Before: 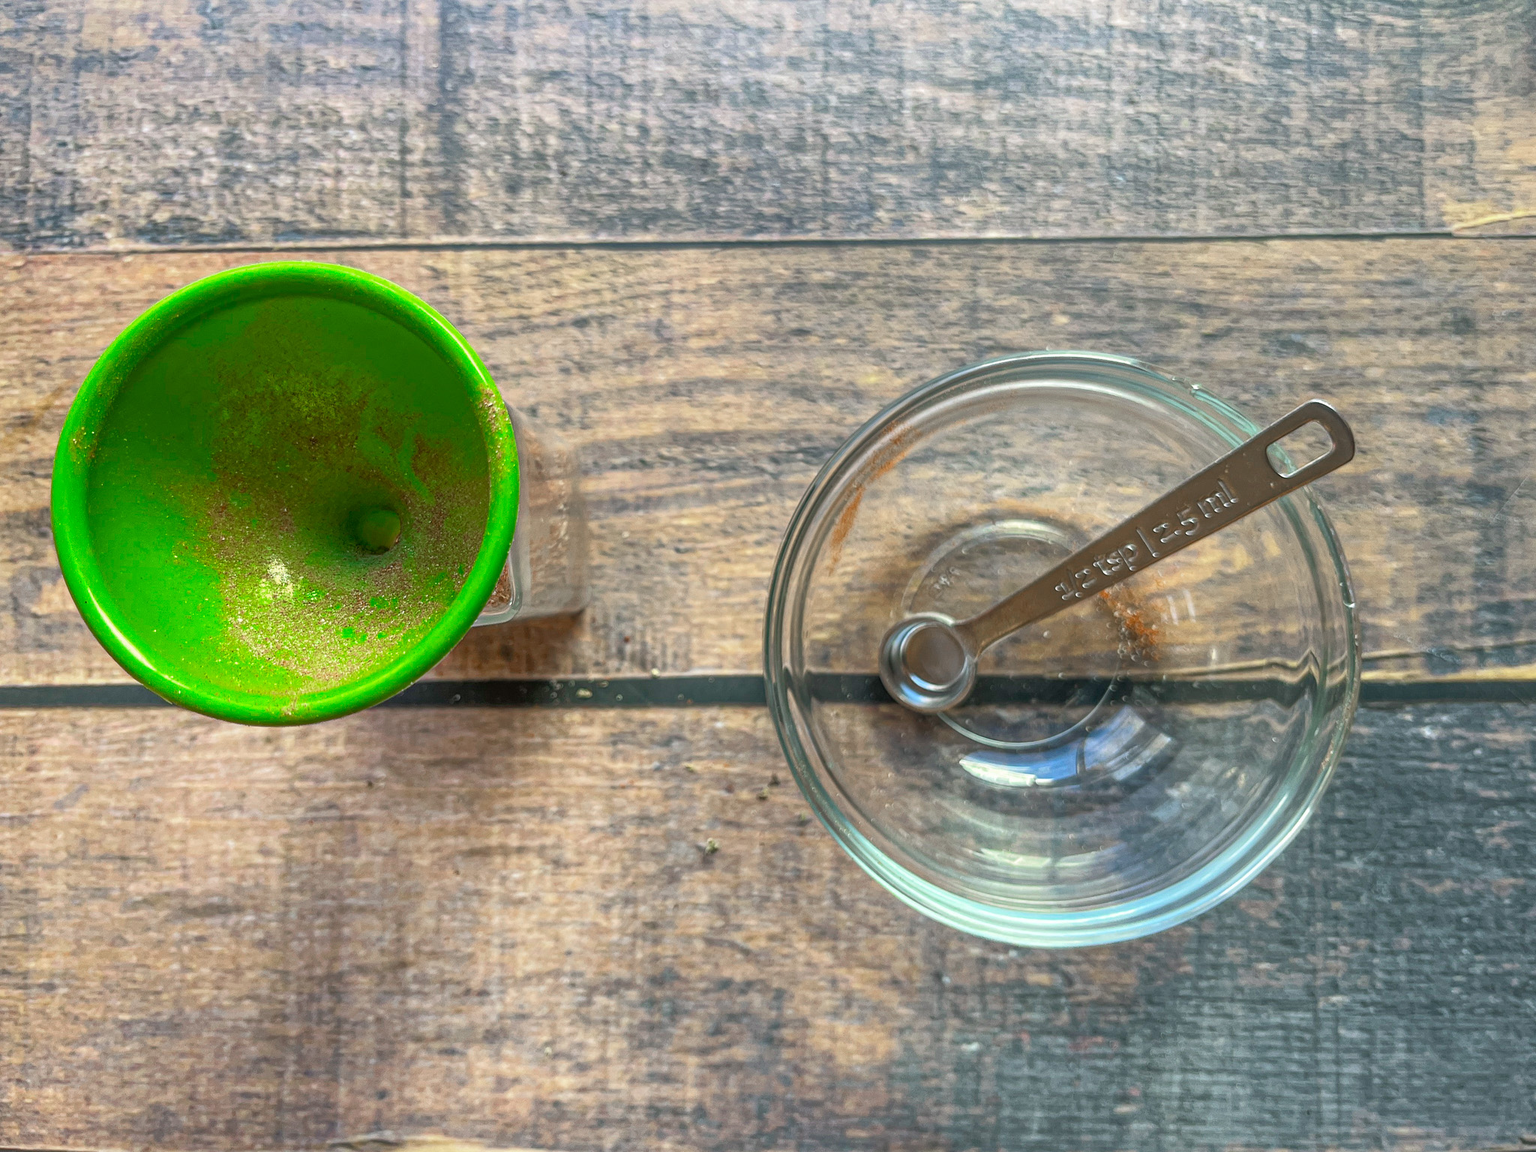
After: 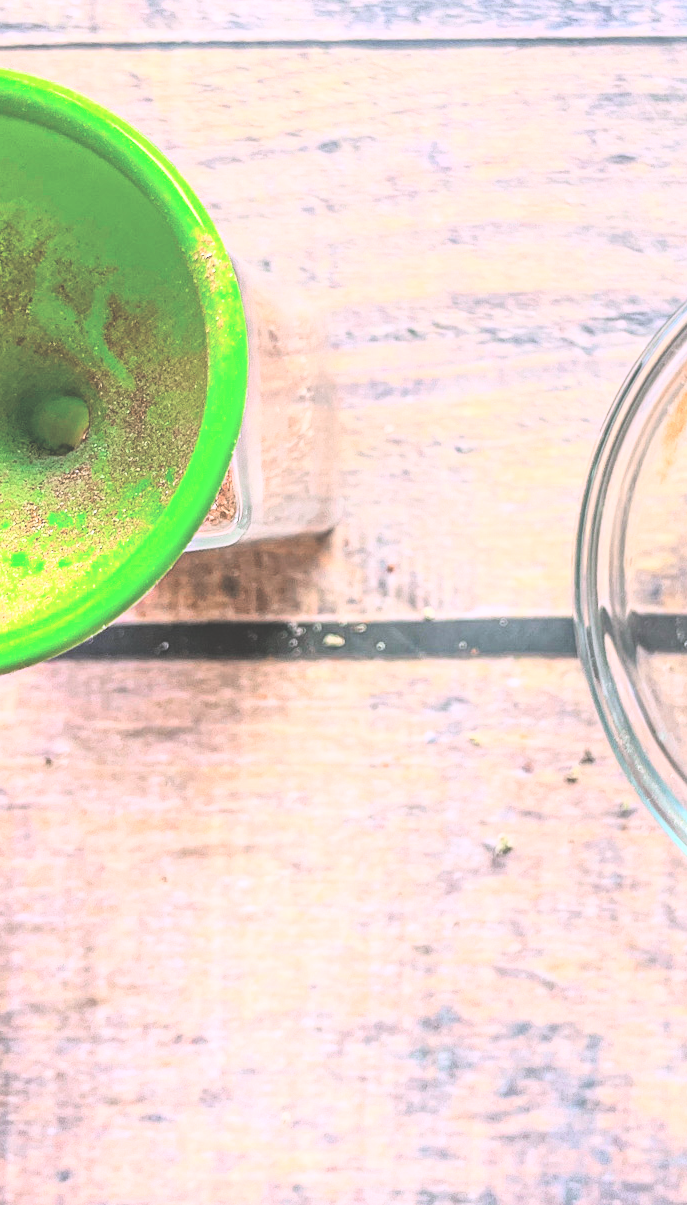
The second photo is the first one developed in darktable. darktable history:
rgb curve: curves: ch0 [(0, 0) (0.21, 0.15) (0.24, 0.21) (0.5, 0.75) (0.75, 0.96) (0.89, 0.99) (1, 1)]; ch1 [(0, 0.02) (0.21, 0.13) (0.25, 0.2) (0.5, 0.67) (0.75, 0.9) (0.89, 0.97) (1, 1)]; ch2 [(0, 0.02) (0.21, 0.13) (0.25, 0.2) (0.5, 0.67) (0.75, 0.9) (0.89, 0.97) (1, 1)], compensate middle gray true
crop and rotate: left 21.77%, top 18.528%, right 44.676%, bottom 2.997%
exposure: black level correction -0.041, exposure 0.064 EV, compensate highlight preservation false
white balance: red 1.066, blue 1.119
base curve: curves: ch0 [(0, 0) (0.472, 0.508) (1, 1)]
